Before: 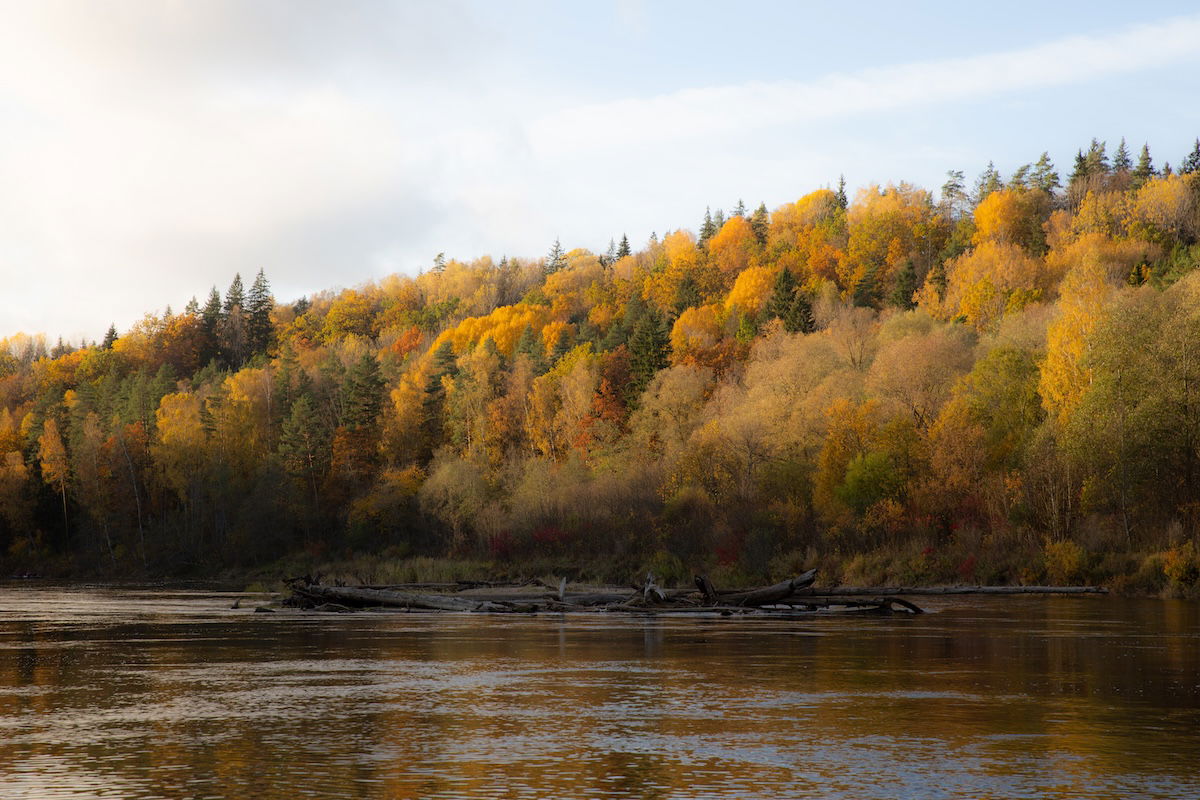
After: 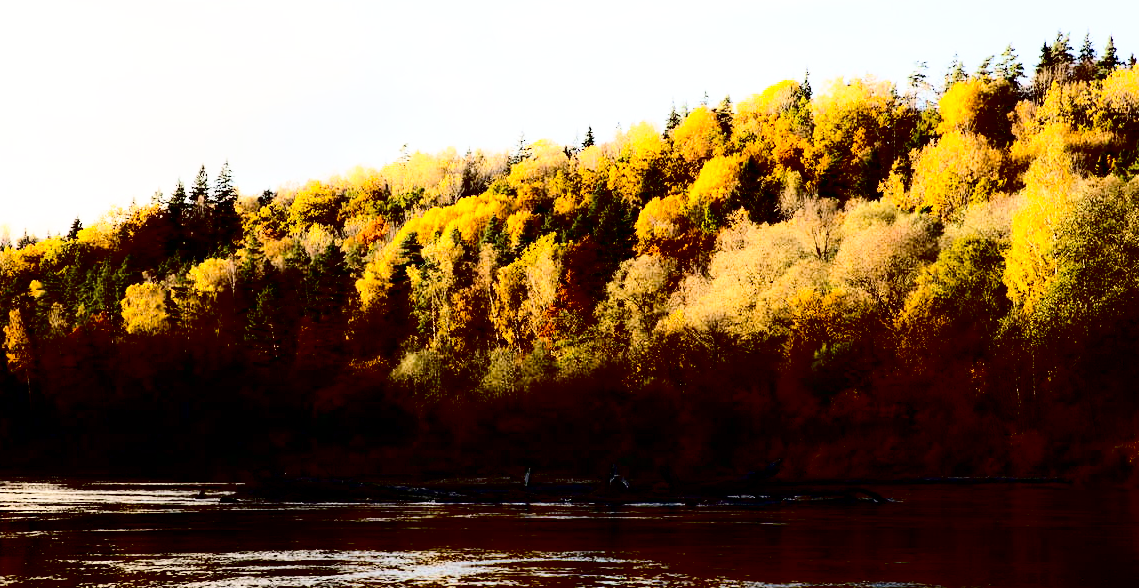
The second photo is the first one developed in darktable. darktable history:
contrast brightness saturation: contrast 0.753, brightness -0.999, saturation 0.984
color correction: highlights b* -0.03, saturation 0.614
crop and rotate: left 2.918%, top 13.842%, right 2.126%, bottom 12.615%
base curve: curves: ch0 [(0, 0) (0.028, 0.03) (0.121, 0.232) (0.46, 0.748) (0.859, 0.968) (1, 1)], preserve colors none
contrast equalizer: octaves 7, y [[0.528 ×6], [0.514 ×6], [0.362 ×6], [0 ×6], [0 ×6]]
